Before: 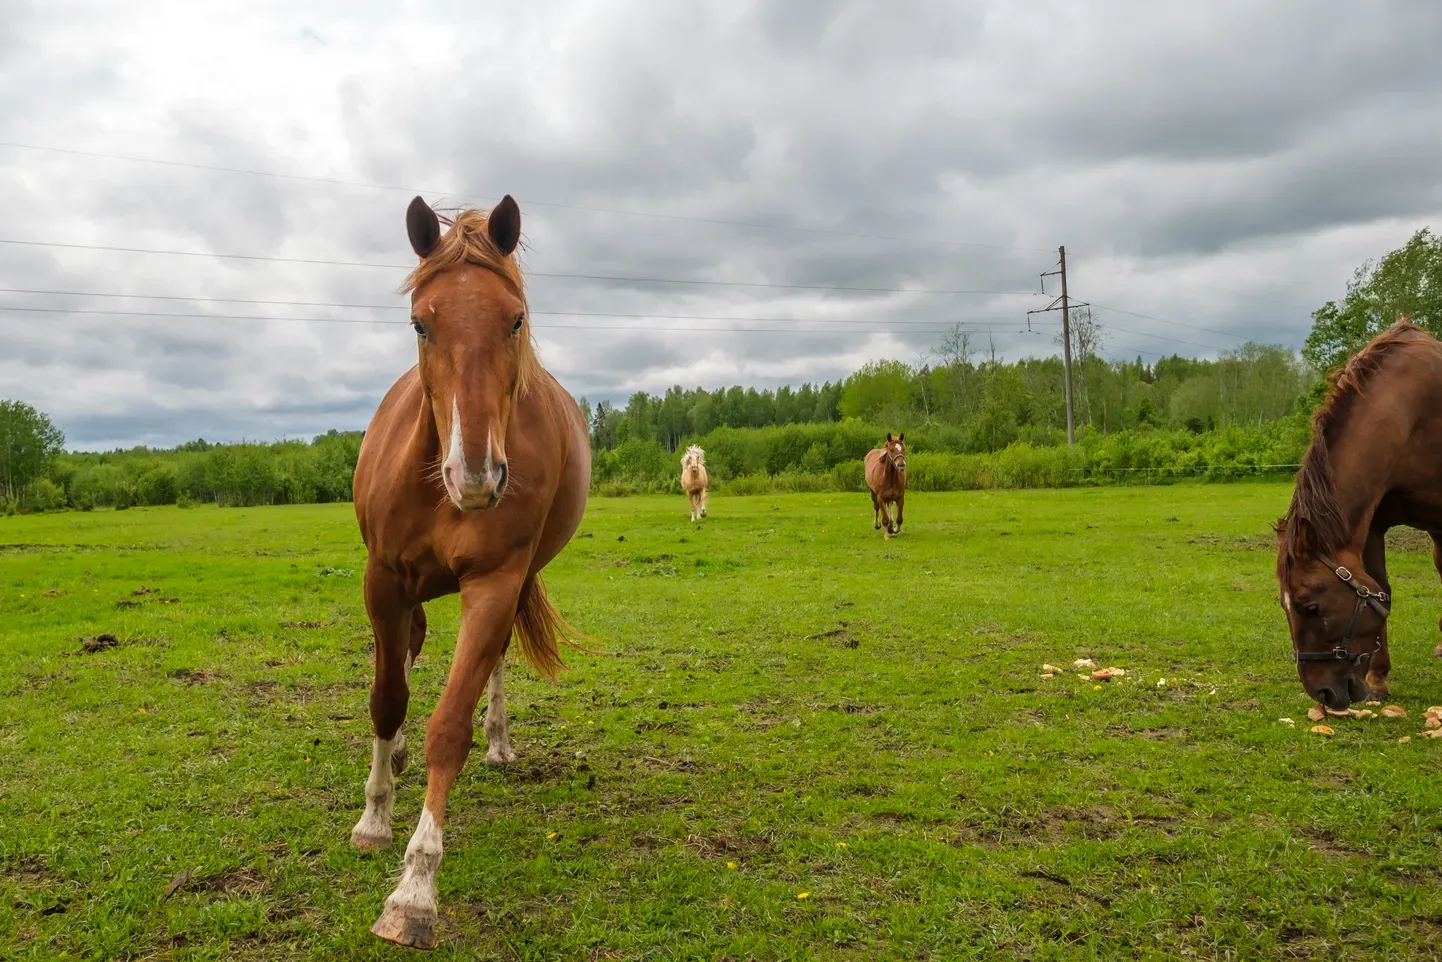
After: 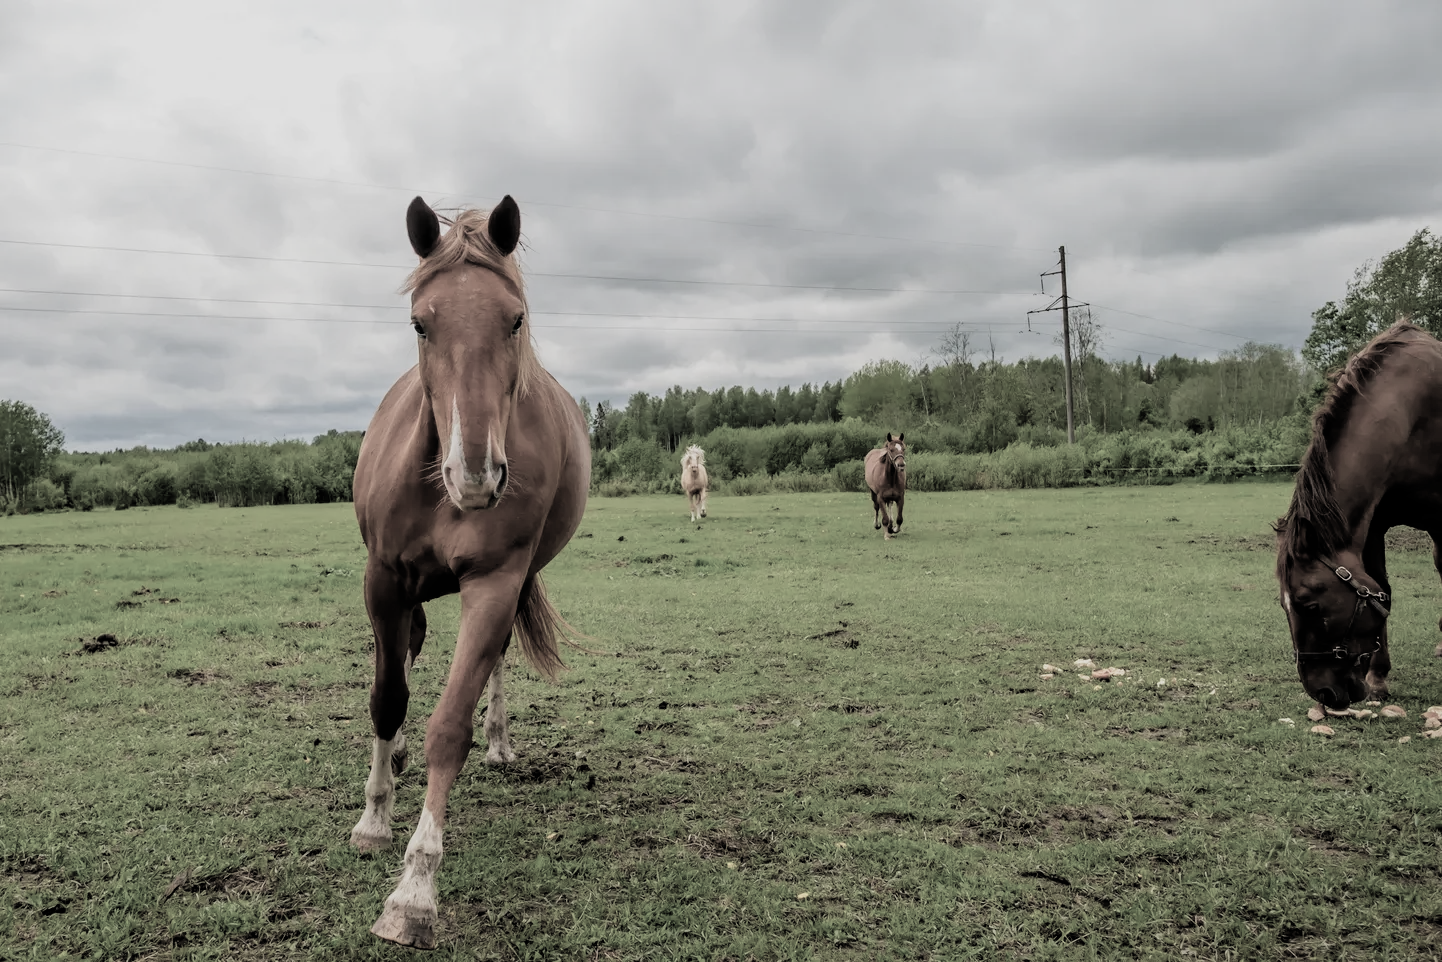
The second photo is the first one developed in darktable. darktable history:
filmic rgb: black relative exposure -5.13 EV, white relative exposure 3.95 EV, hardness 2.88, contrast 1.19, highlights saturation mix -28.93%, color science v4 (2020), iterations of high-quality reconstruction 0
